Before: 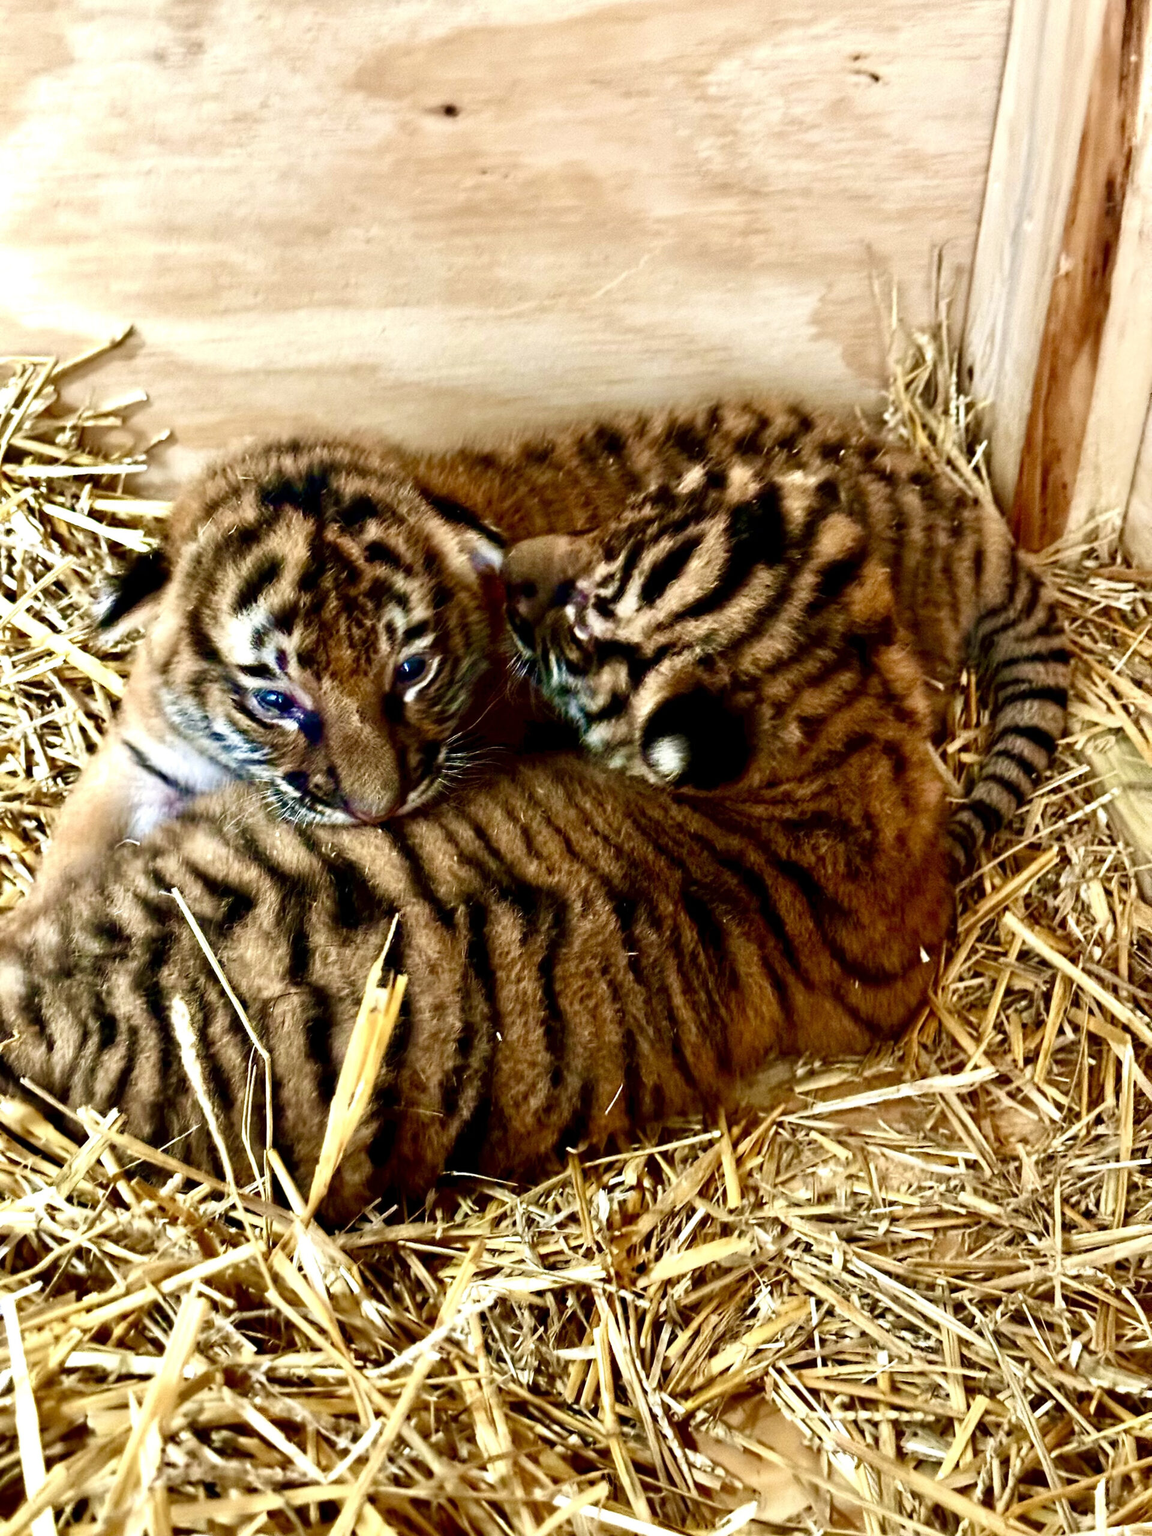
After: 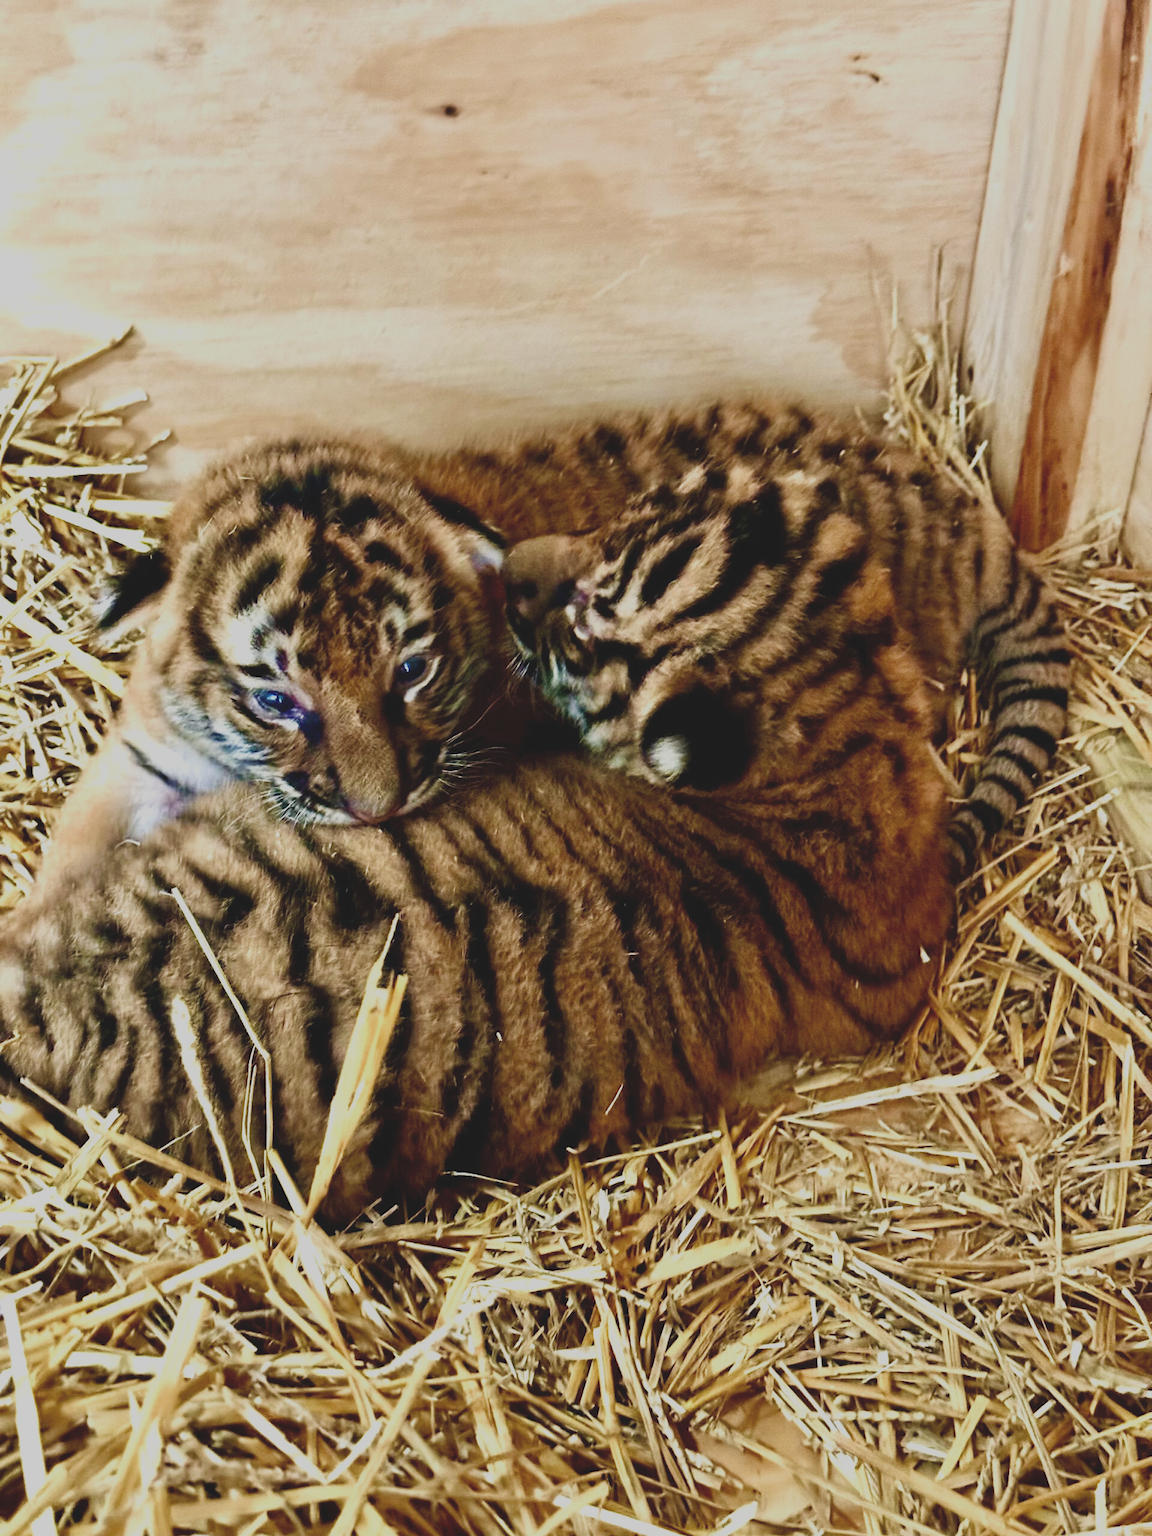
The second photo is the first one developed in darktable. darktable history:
filmic rgb: black relative exposure -13 EV, threshold 3 EV, target white luminance 85%, hardness 6.3, latitude 42.11%, contrast 0.858, shadows ↔ highlights balance 8.63%, color science v4 (2020), enable highlight reconstruction true
exposure: black level correction -0.015, exposure -0.125 EV, compensate highlight preservation false
